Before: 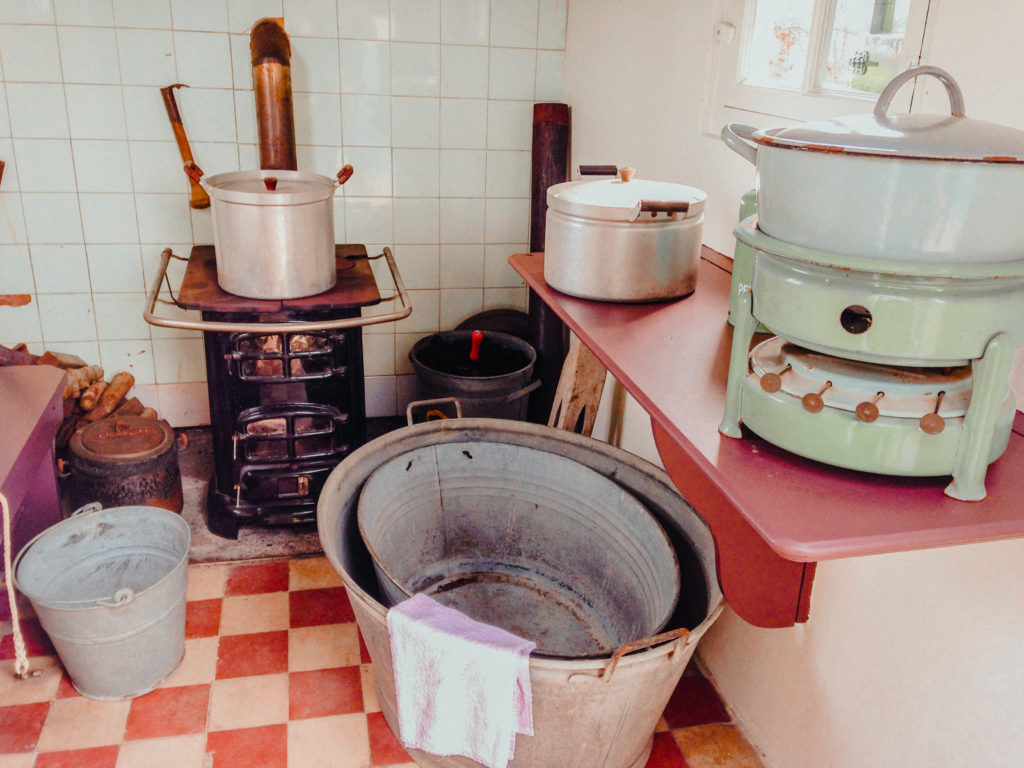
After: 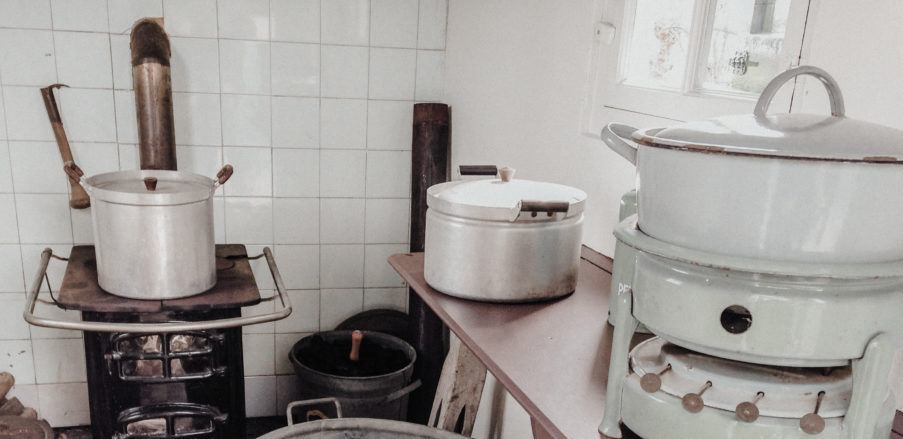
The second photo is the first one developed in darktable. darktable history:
crop and rotate: left 11.812%, bottom 42.776%
color correction: saturation 0.3
